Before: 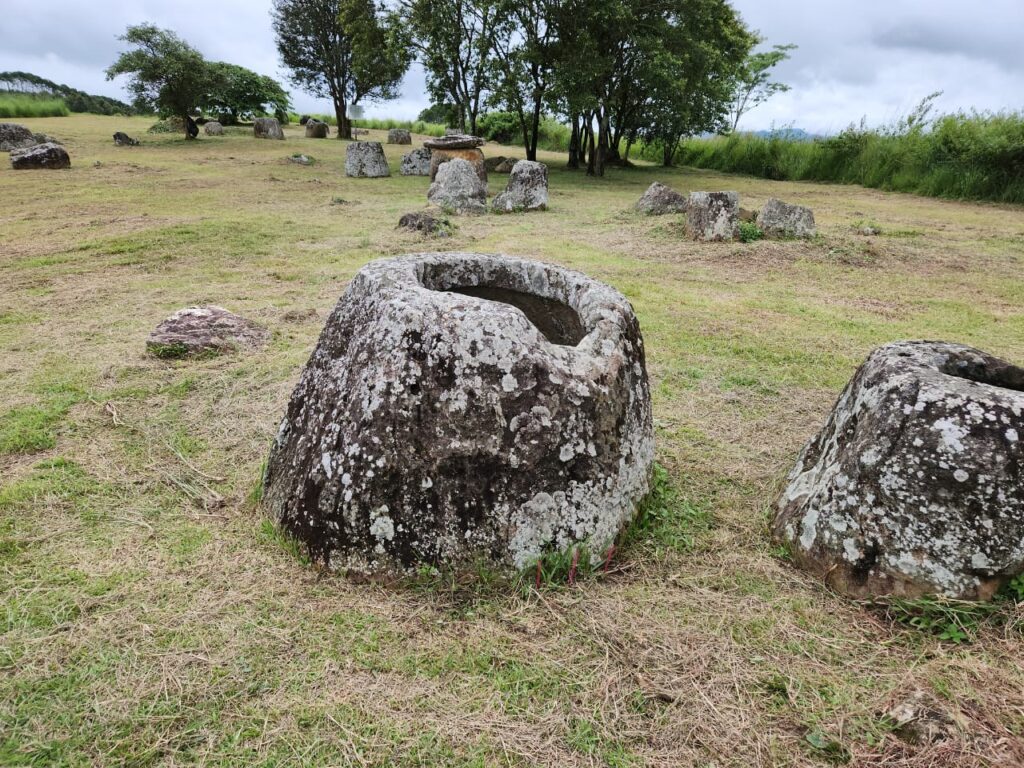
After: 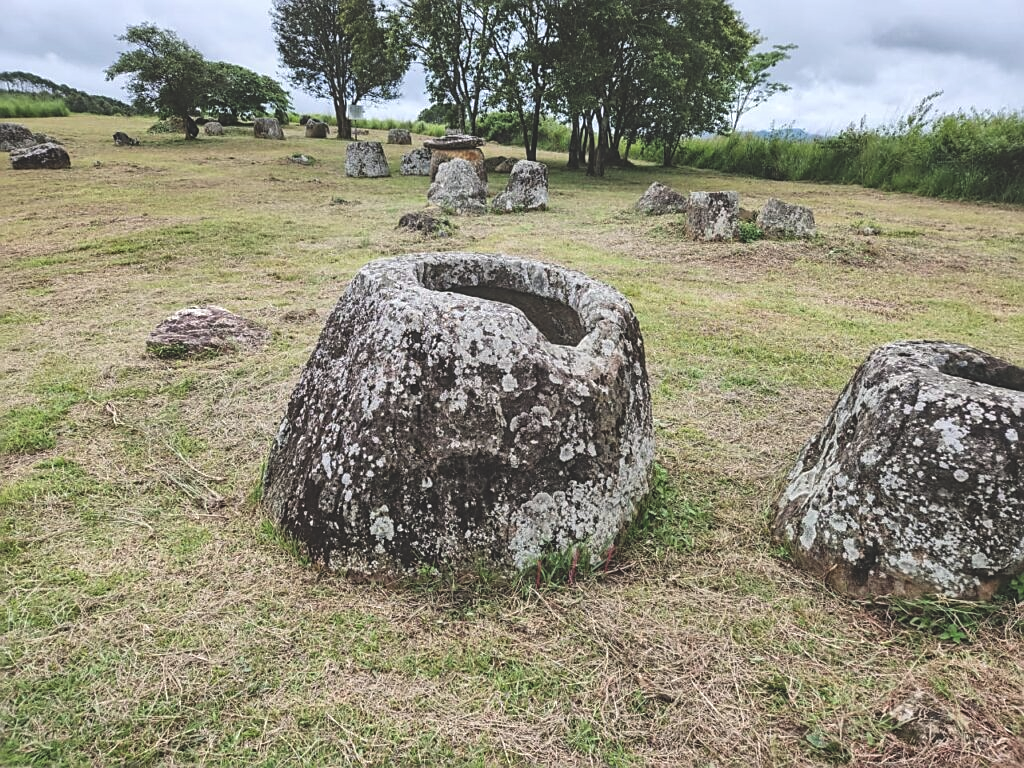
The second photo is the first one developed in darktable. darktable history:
exposure: black level correction -0.028, compensate highlight preservation false
sharpen: on, module defaults
local contrast: on, module defaults
